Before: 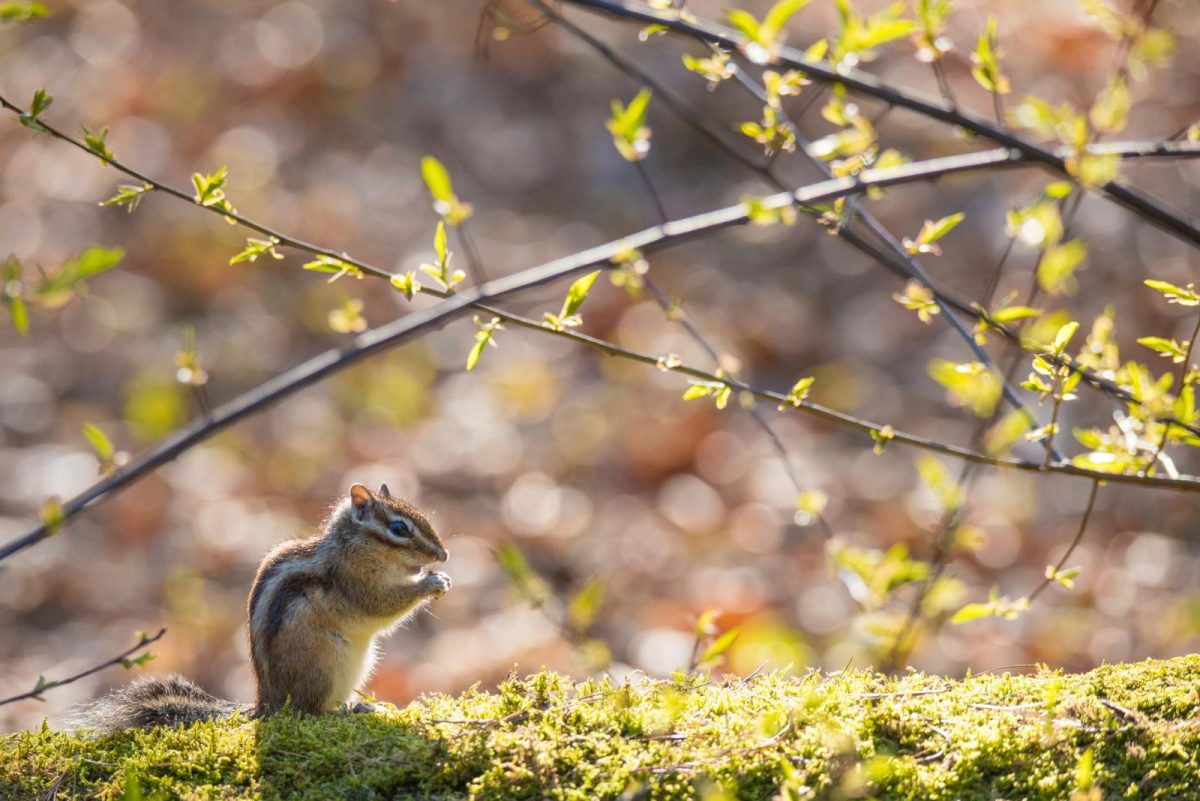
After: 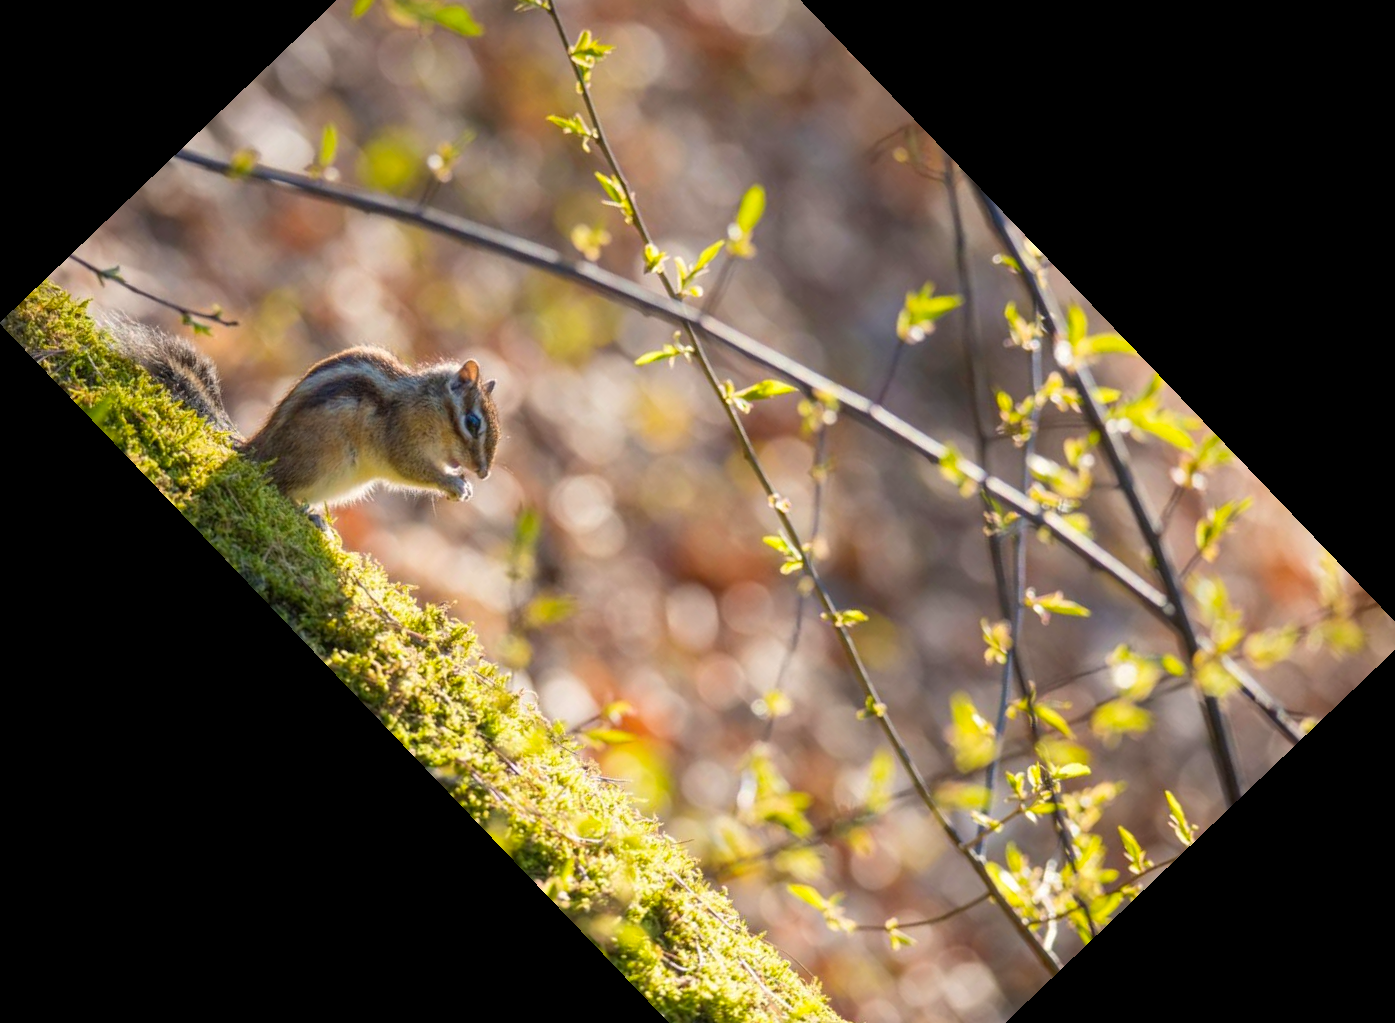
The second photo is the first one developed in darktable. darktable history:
crop and rotate: angle -46.26°, top 16.234%, right 0.912%, bottom 11.704%
color correction: highlights a* 0.816, highlights b* 2.78, saturation 1.1
